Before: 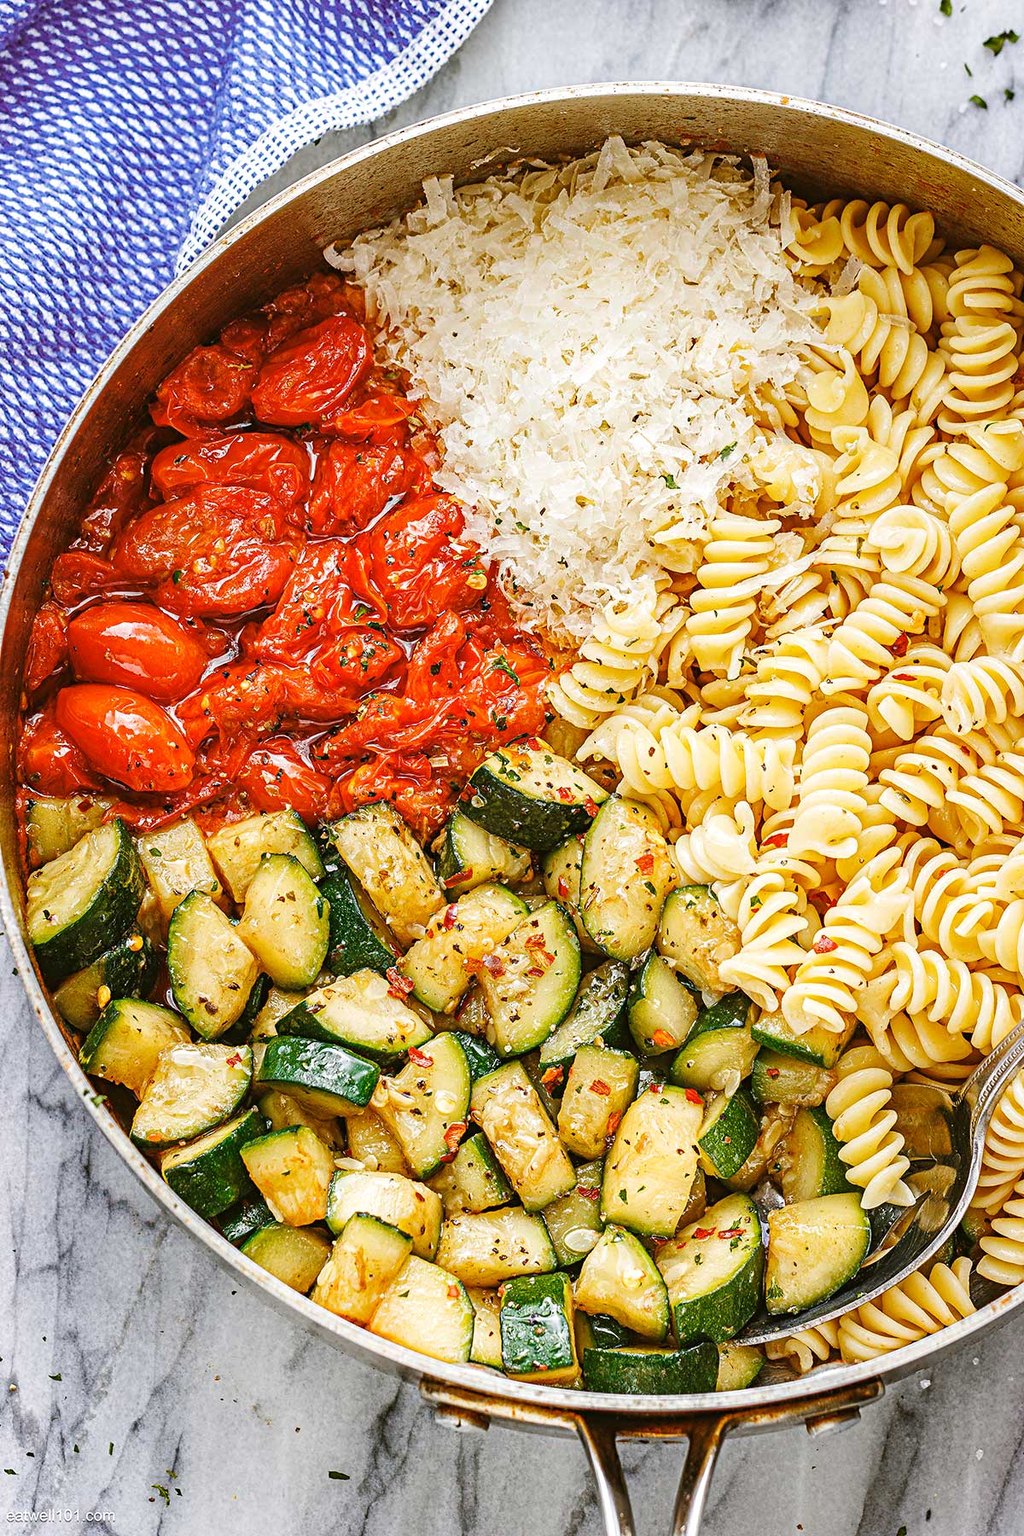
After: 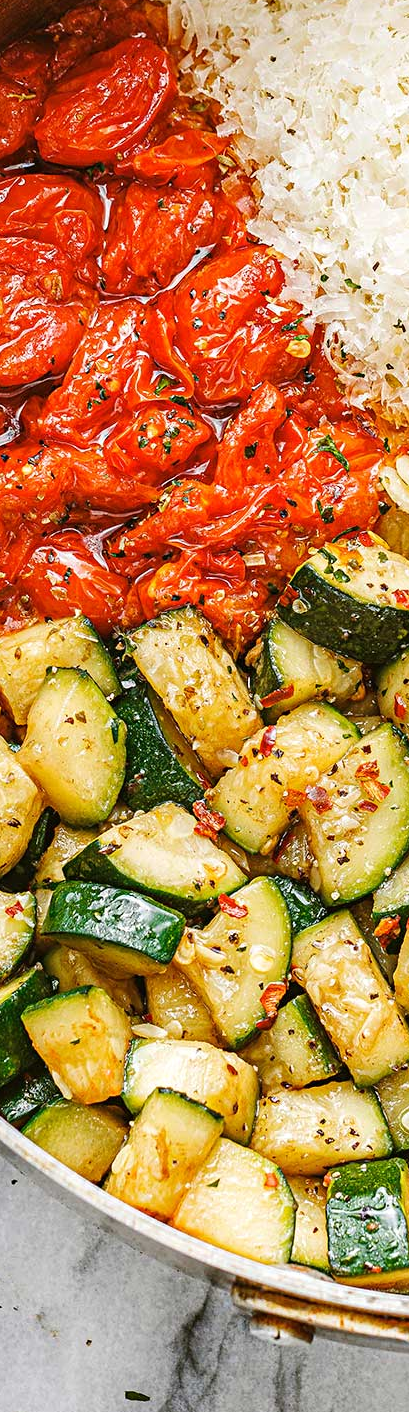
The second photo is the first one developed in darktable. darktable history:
tone equalizer: edges refinement/feathering 500, mask exposure compensation -1.57 EV, preserve details no
crop and rotate: left 21.669%, top 18.551%, right 44.179%, bottom 2.966%
